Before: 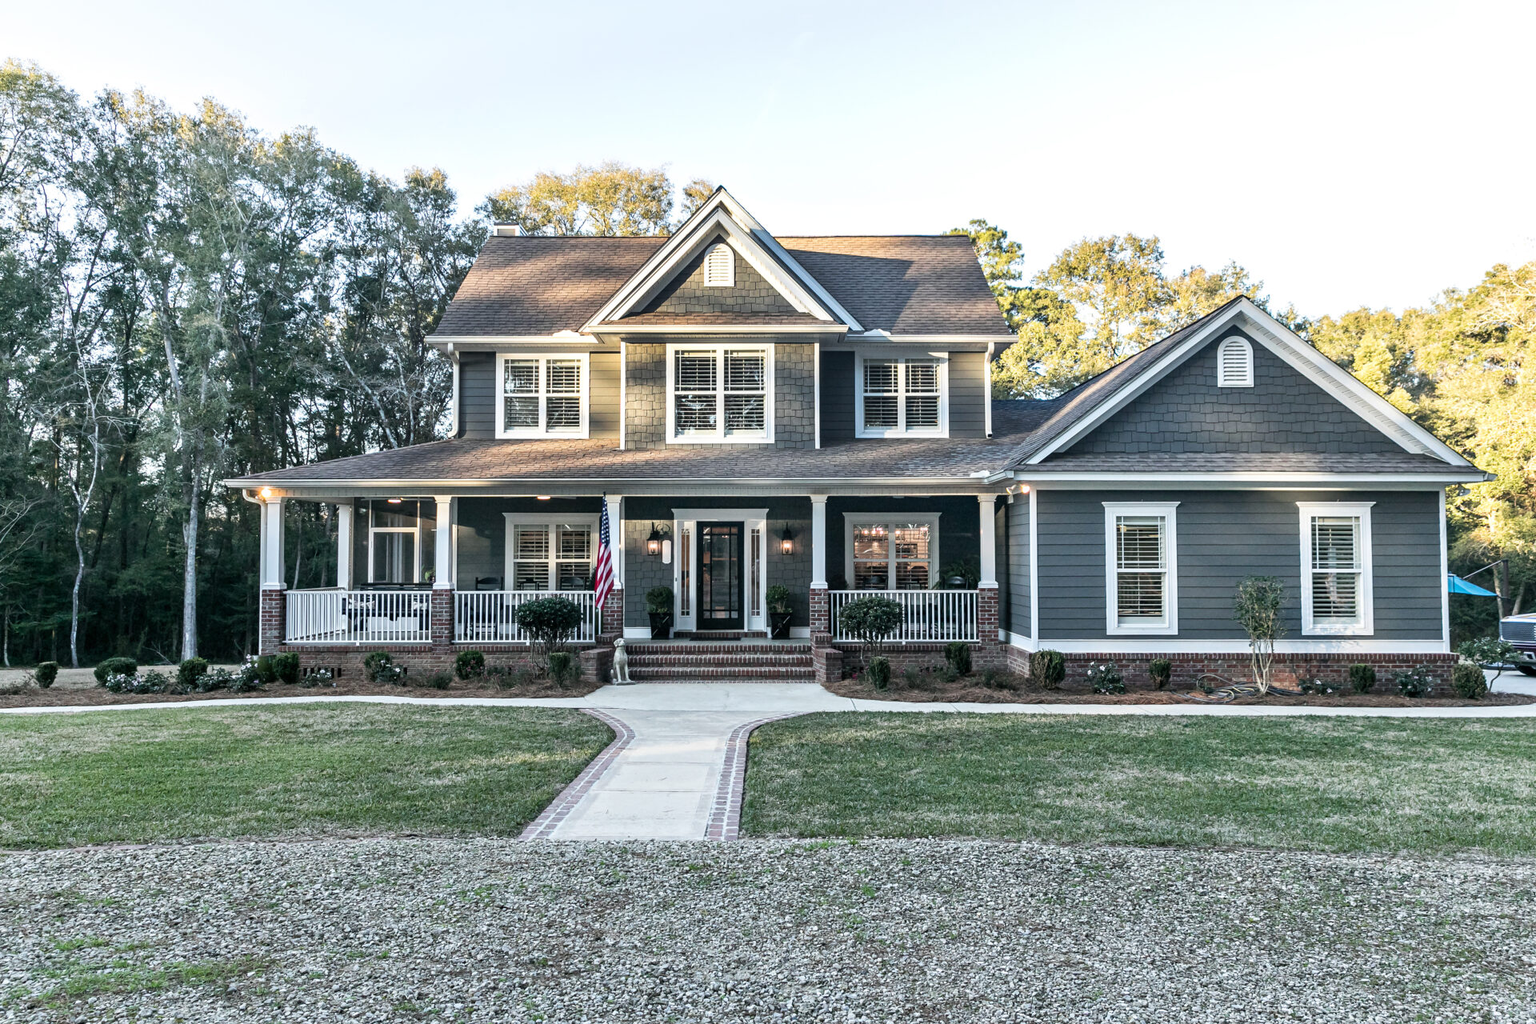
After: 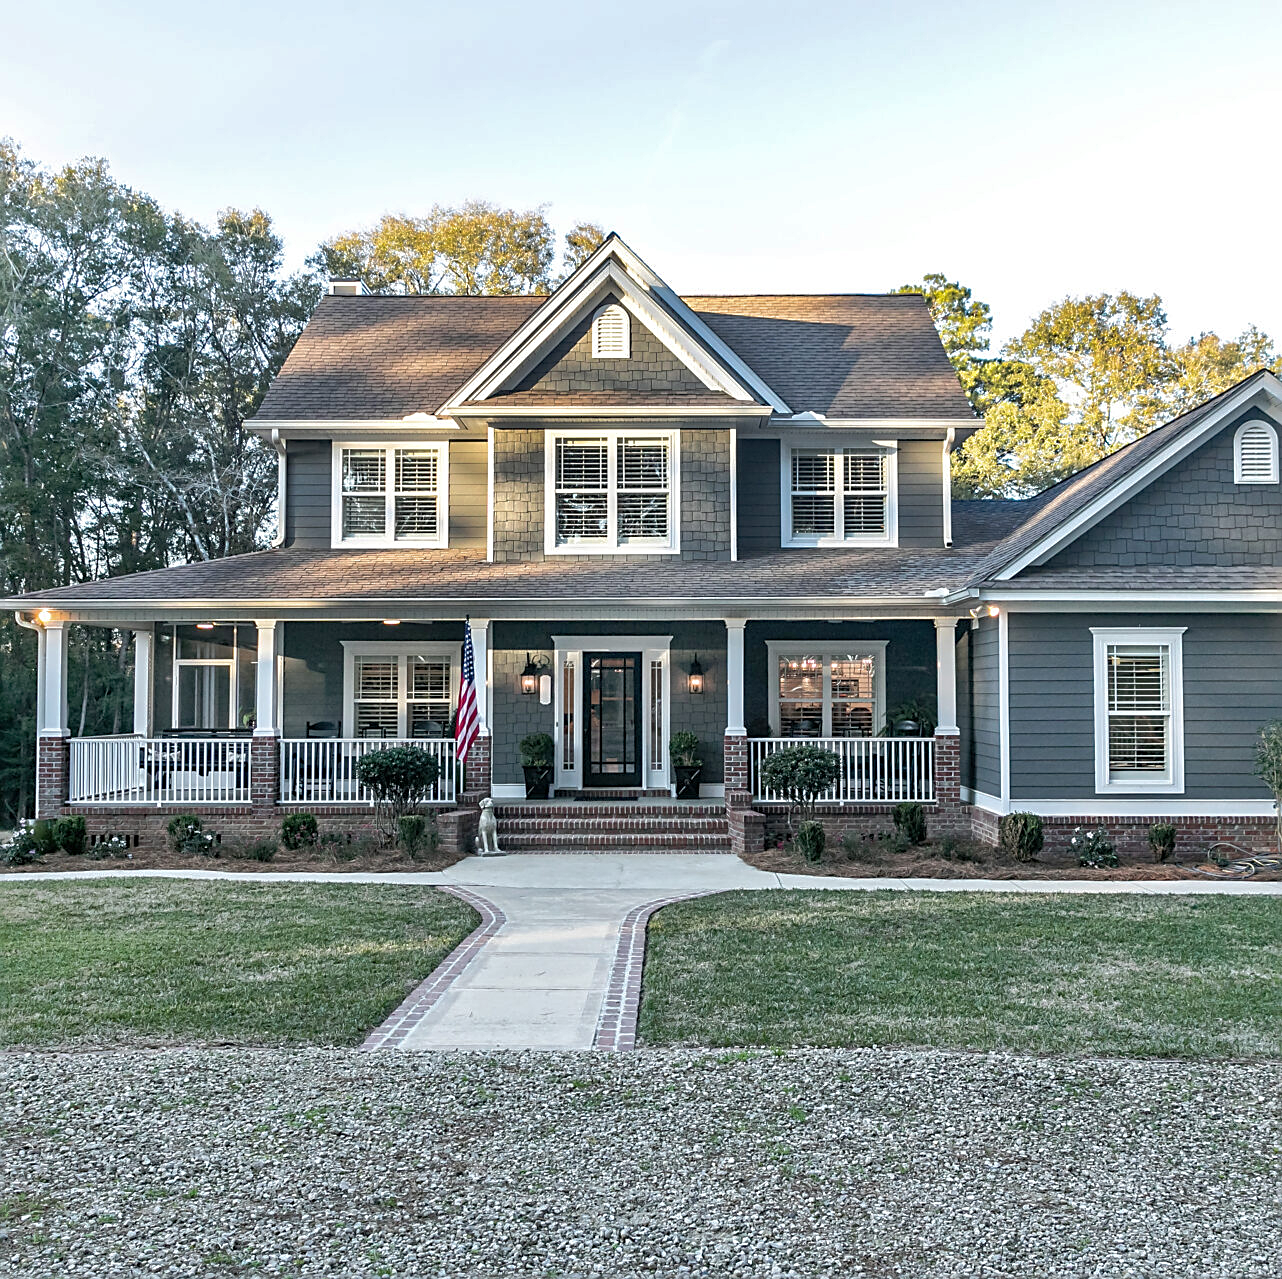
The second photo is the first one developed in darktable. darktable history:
shadows and highlights: on, module defaults
sharpen: on, module defaults
crop and rotate: left 15.032%, right 18.164%
